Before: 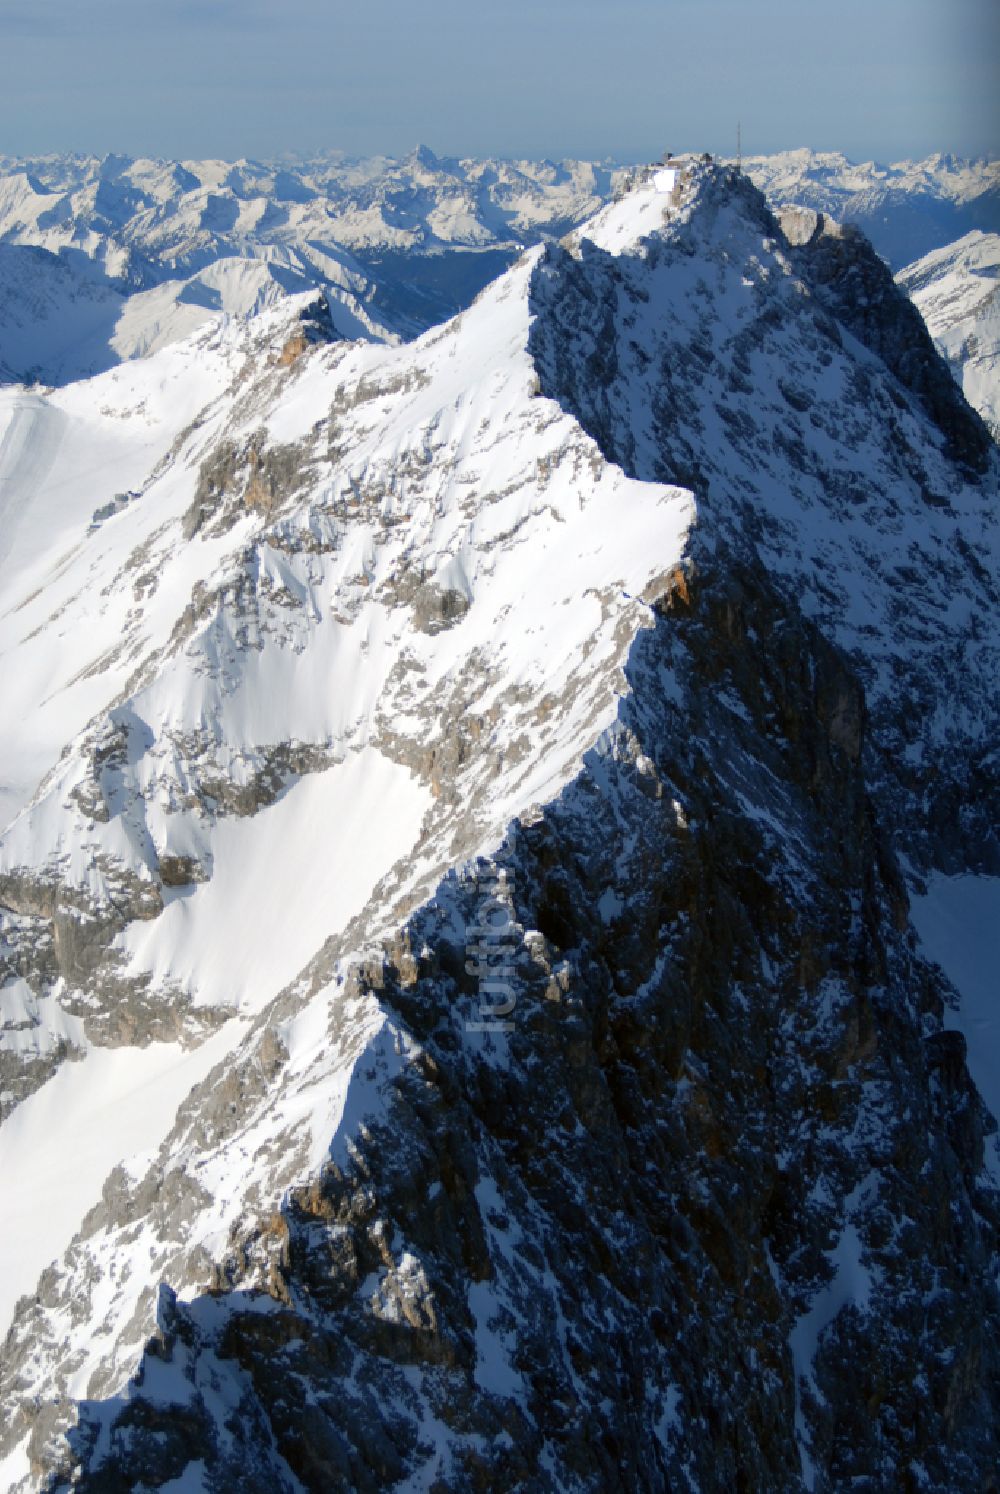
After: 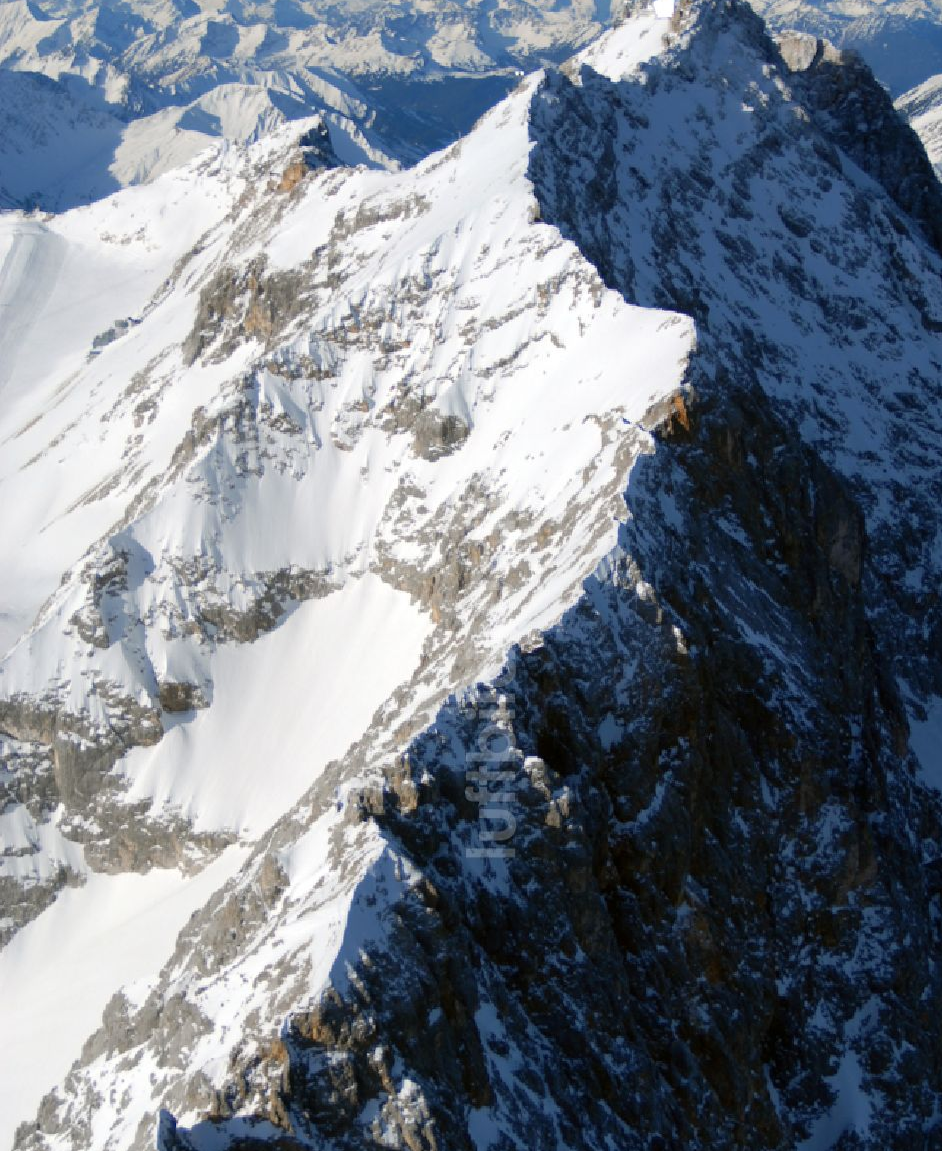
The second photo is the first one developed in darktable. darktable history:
crop and rotate: angle 0.03°, top 11.643%, right 5.651%, bottom 11.189%
exposure: compensate highlight preservation false
